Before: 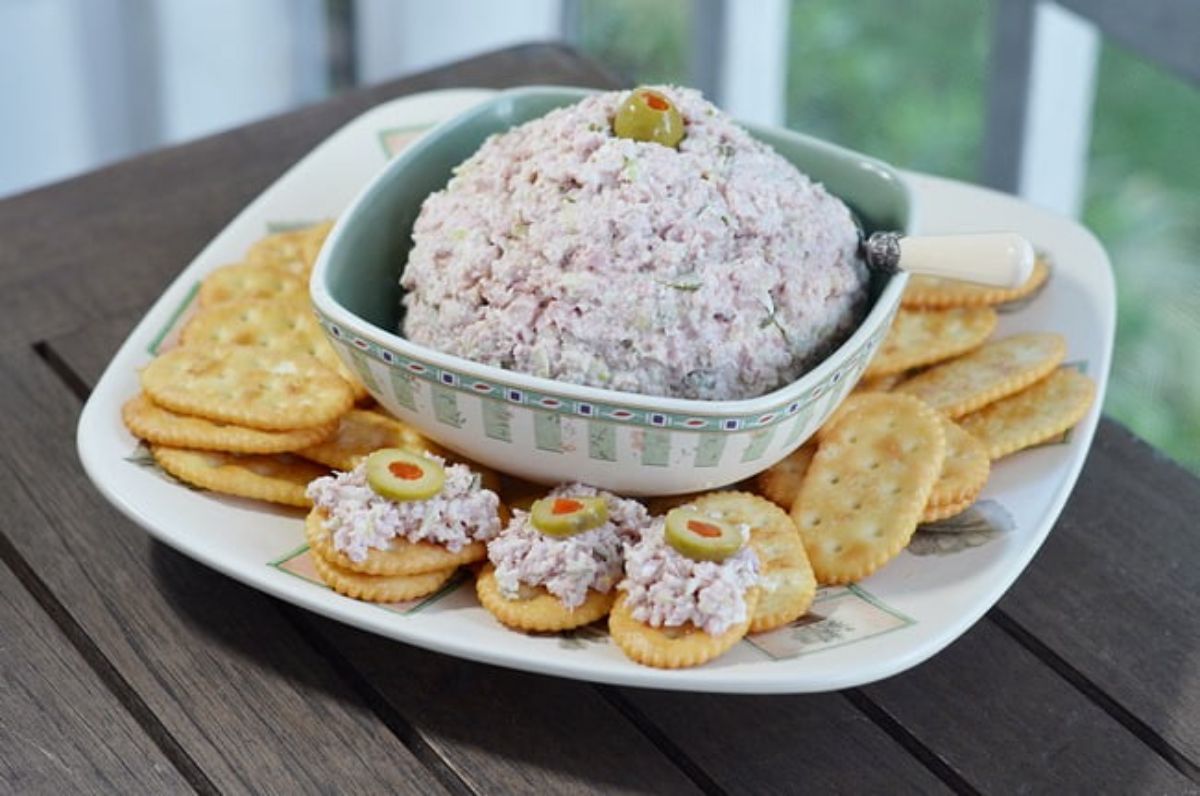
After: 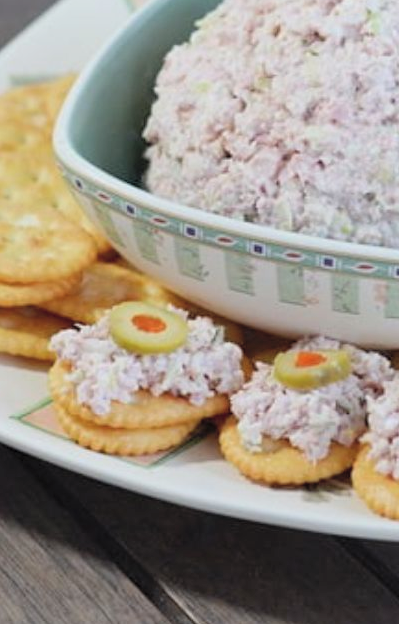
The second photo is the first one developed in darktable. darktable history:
exposure: exposure -0.206 EV, compensate highlight preservation false
color correction: highlights b* 0.05, saturation 2.1
crop and rotate: left 21.491%, top 18.535%, right 45.193%, bottom 2.968%
contrast brightness saturation: brightness 0.19, saturation -0.511
